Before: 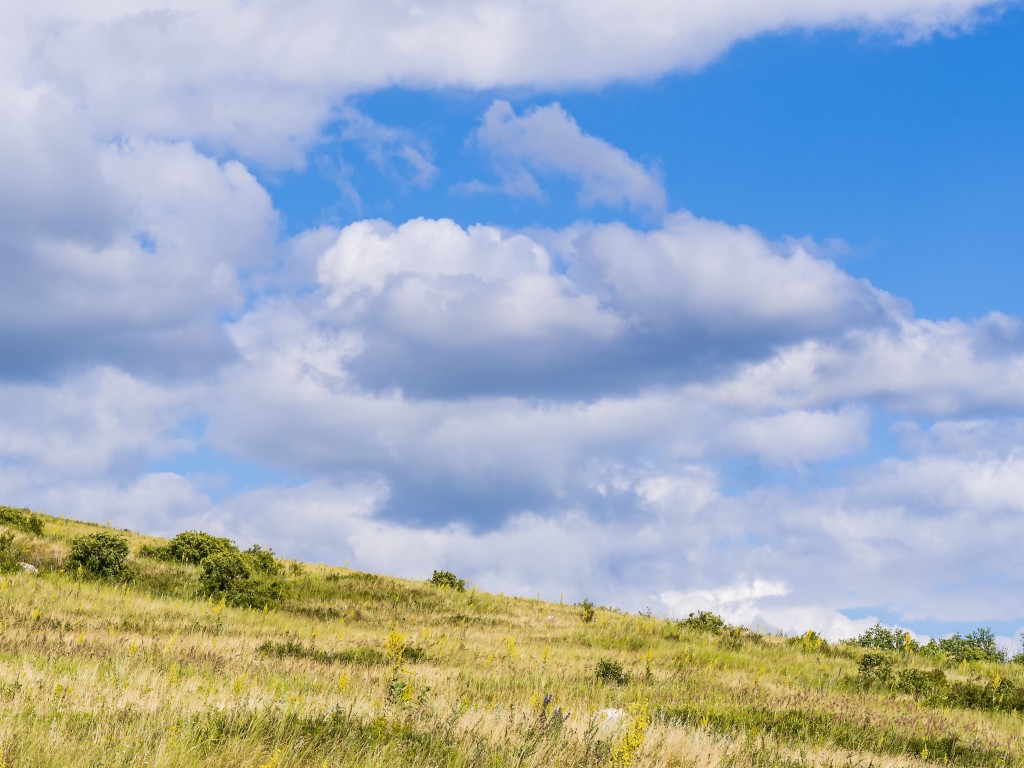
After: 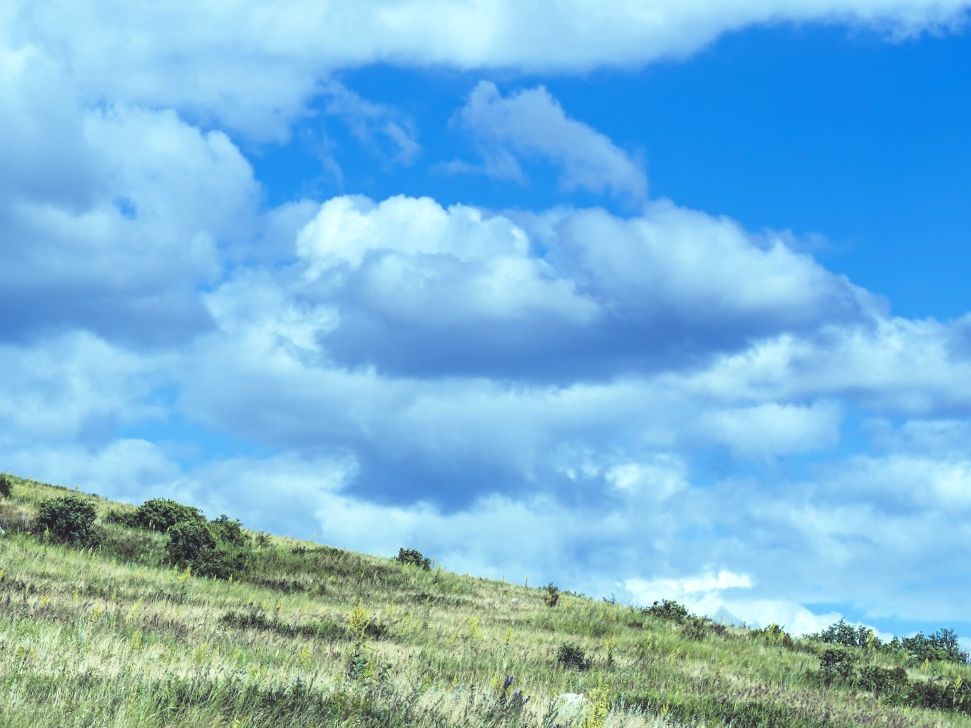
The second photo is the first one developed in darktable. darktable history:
filmic rgb: white relative exposure 2.34 EV, hardness 6.59
rgb curve: curves: ch0 [(0, 0.186) (0.314, 0.284) (0.576, 0.466) (0.805, 0.691) (0.936, 0.886)]; ch1 [(0, 0.186) (0.314, 0.284) (0.581, 0.534) (0.771, 0.746) (0.936, 0.958)]; ch2 [(0, 0.216) (0.275, 0.39) (1, 1)], mode RGB, independent channels, compensate middle gray true, preserve colors none
crop and rotate: angle -2.38°
